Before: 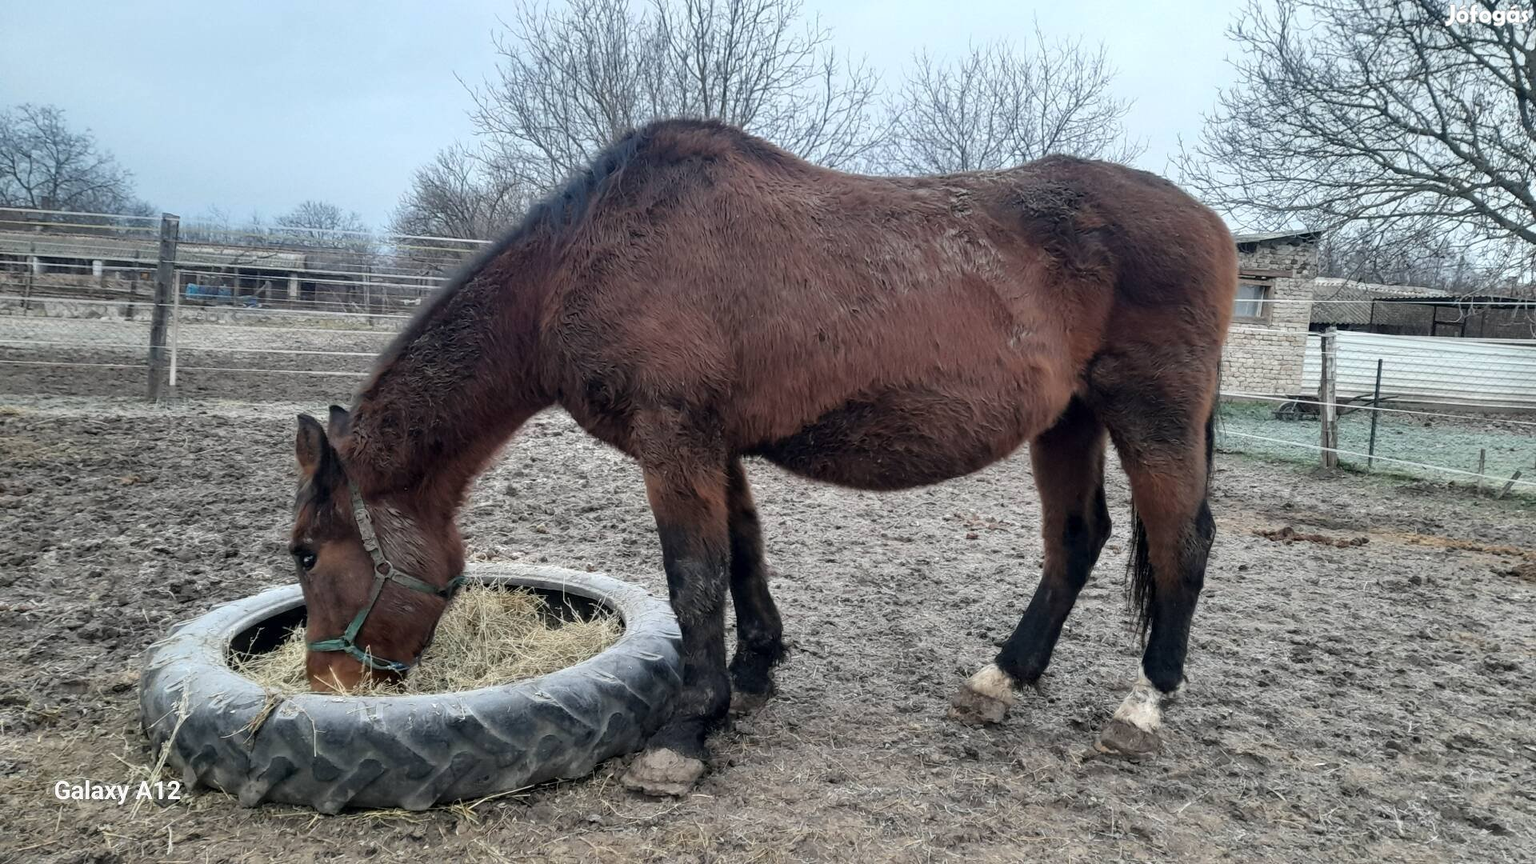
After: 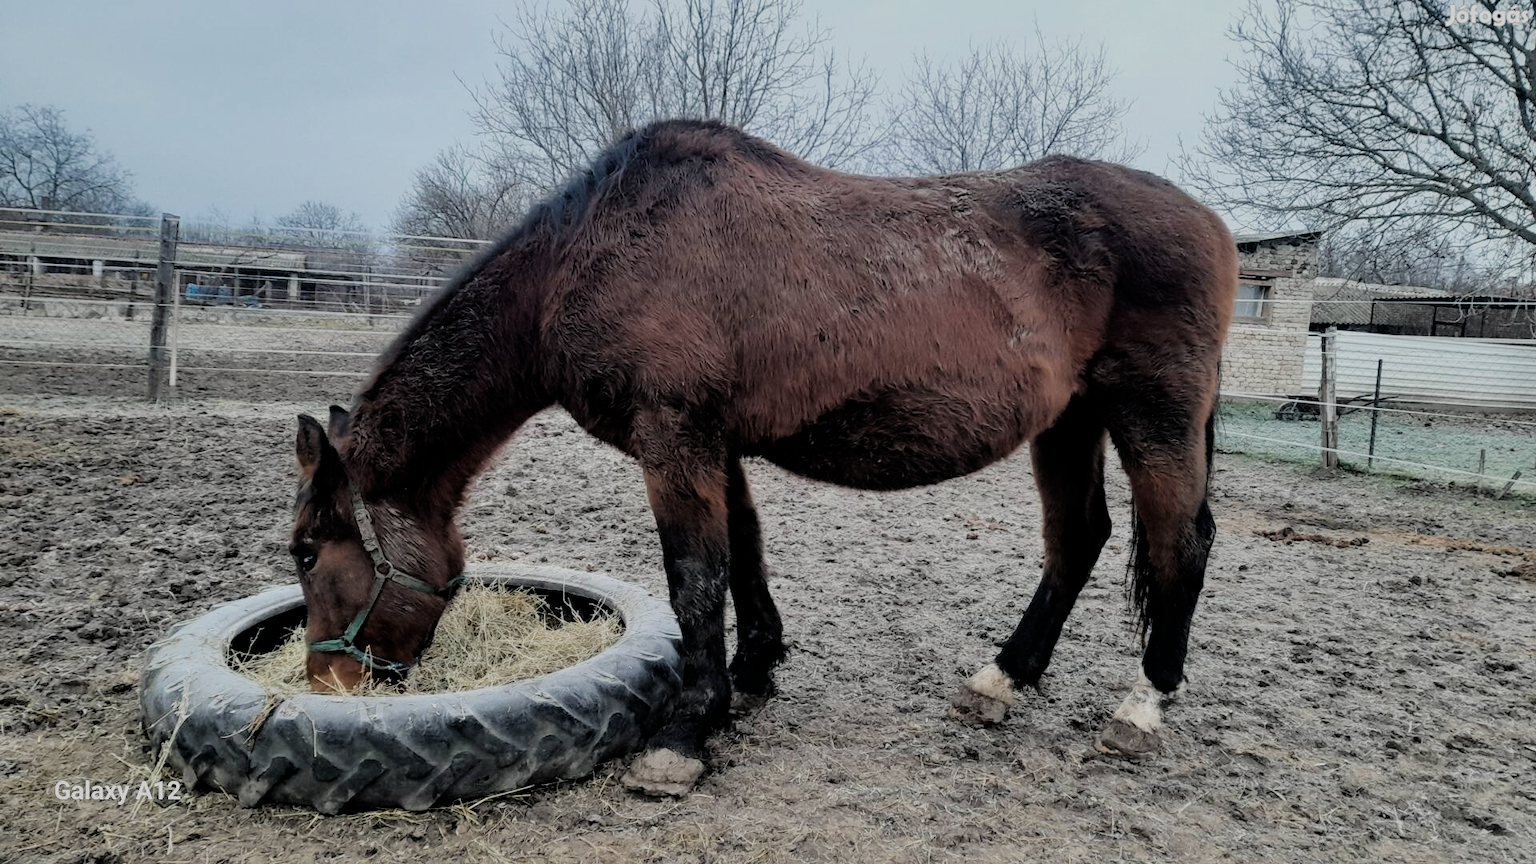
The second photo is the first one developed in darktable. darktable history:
filmic rgb: black relative exposure -5 EV, hardness 2.88, contrast 1.1, highlights saturation mix -20%
shadows and highlights: shadows -20, white point adjustment -2, highlights -35
